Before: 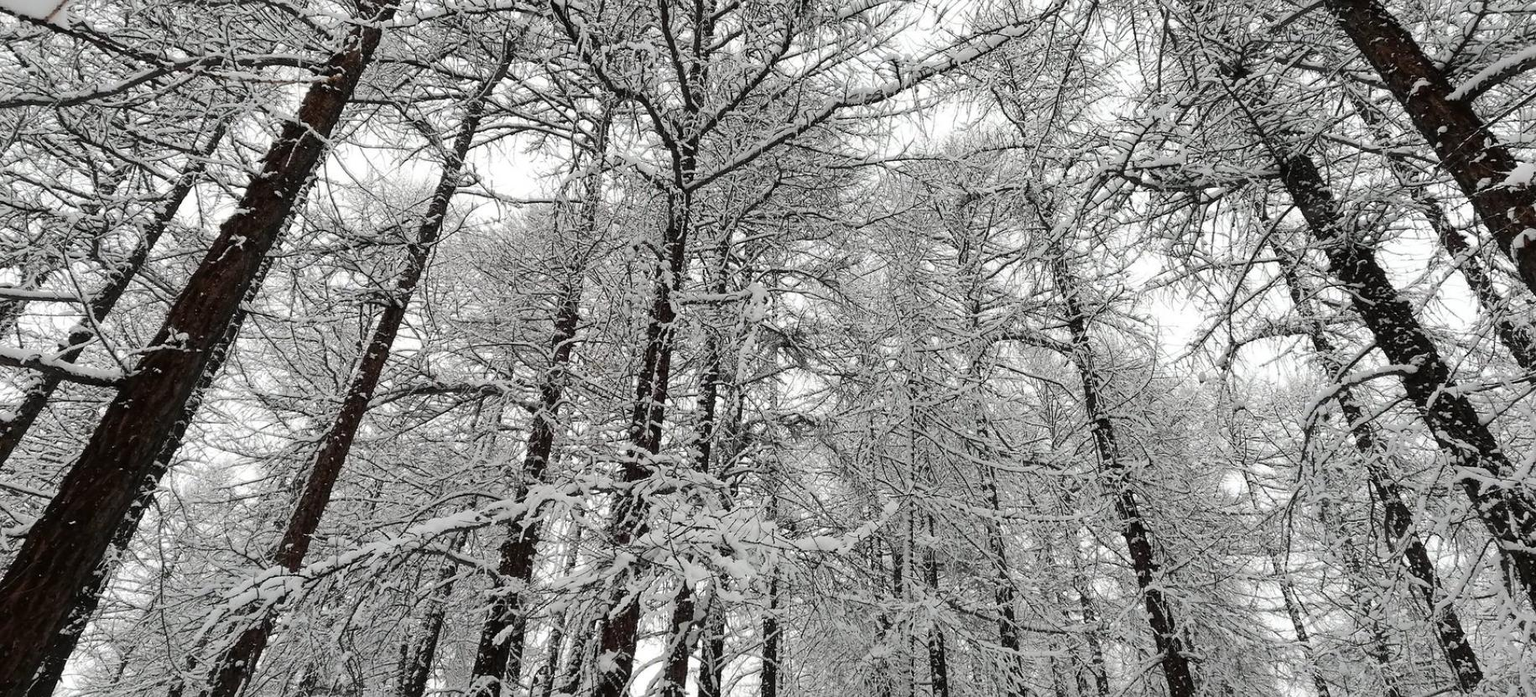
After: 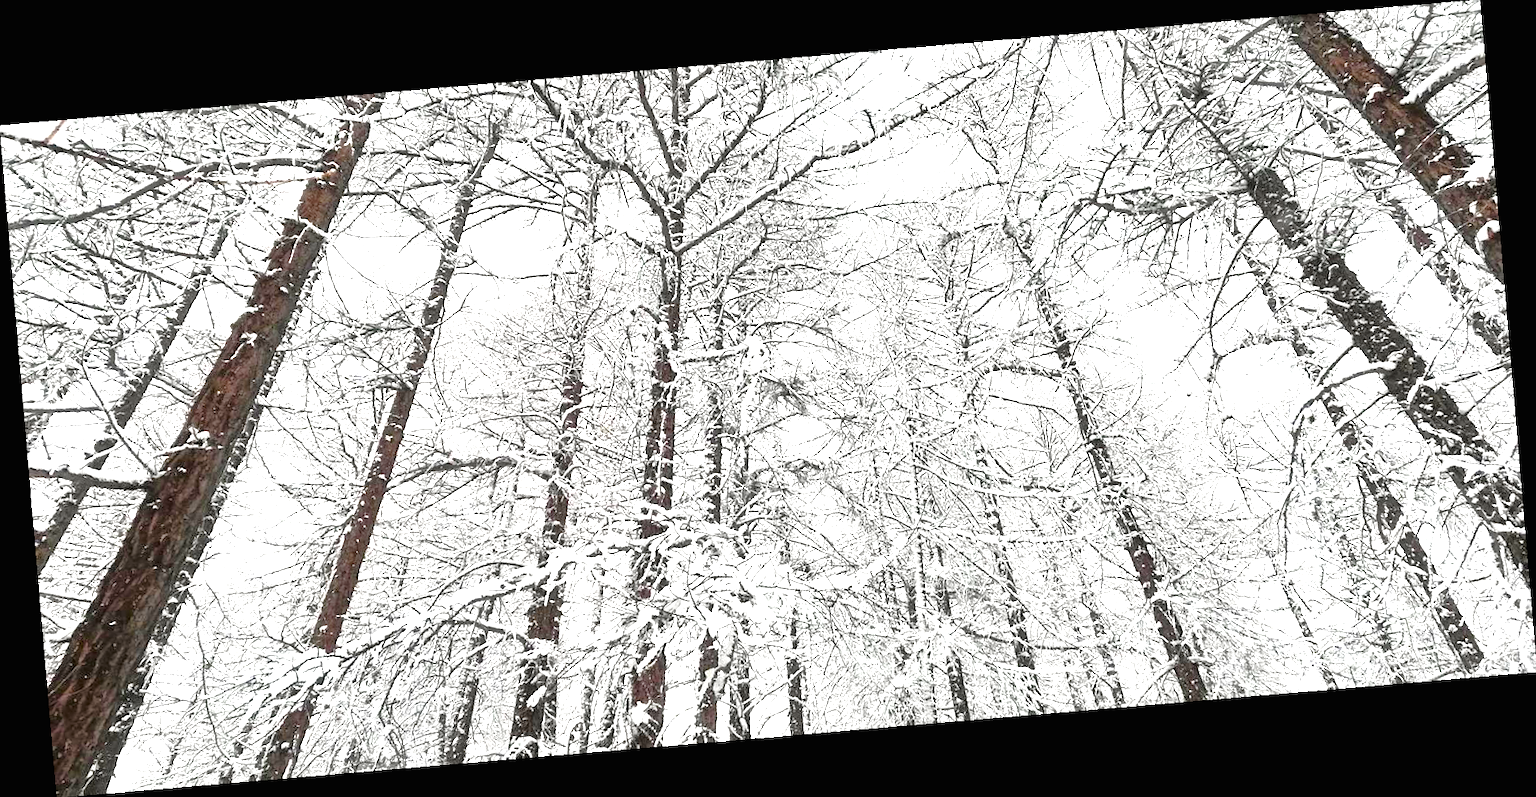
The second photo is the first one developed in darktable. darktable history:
rotate and perspective: rotation -4.86°, automatic cropping off
tone equalizer: -7 EV 0.15 EV, -6 EV 0.6 EV, -5 EV 1.15 EV, -4 EV 1.33 EV, -3 EV 1.15 EV, -2 EV 0.6 EV, -1 EV 0.15 EV, mask exposure compensation -0.5 EV
exposure: black level correction 0, exposure 1.741 EV, compensate exposure bias true, compensate highlight preservation false
